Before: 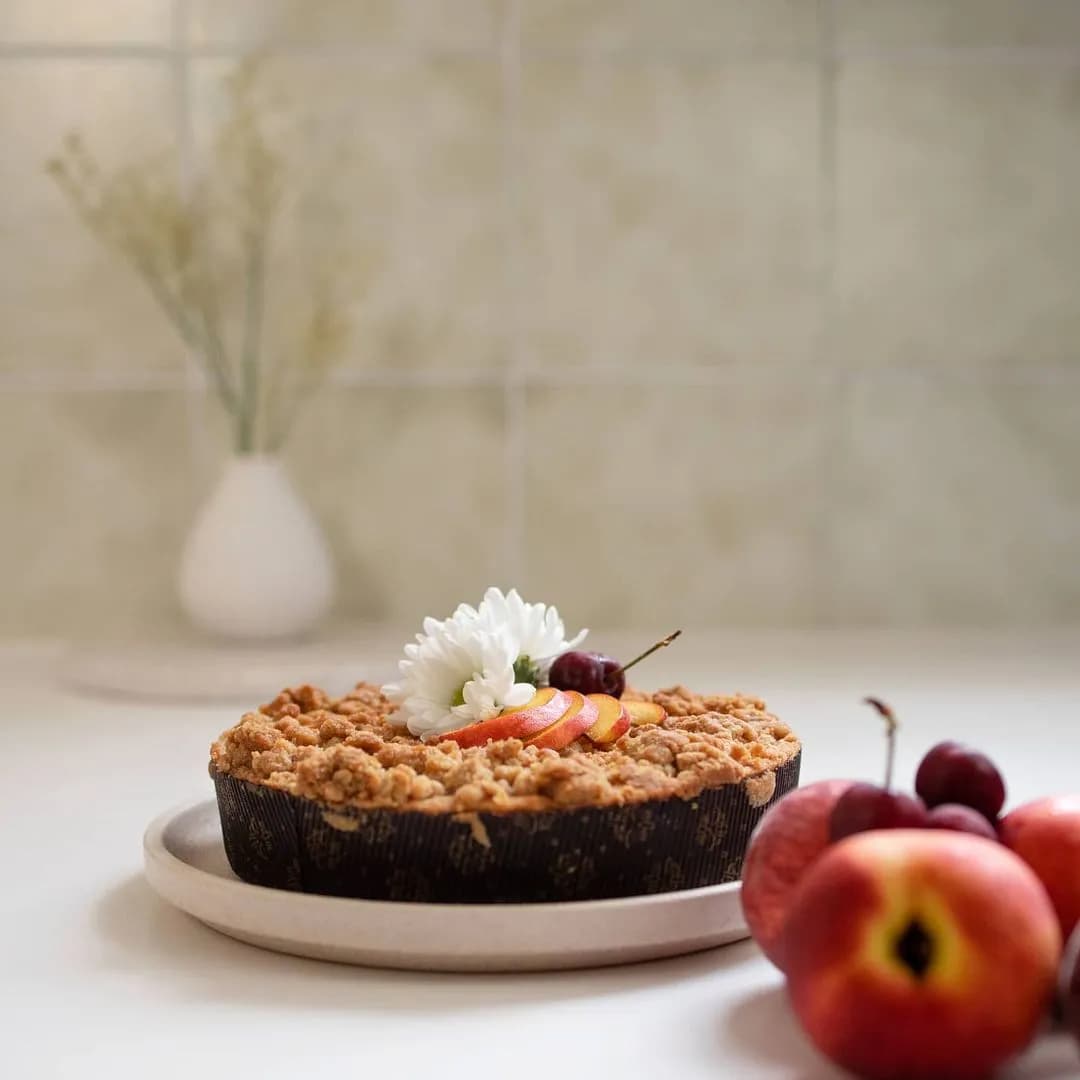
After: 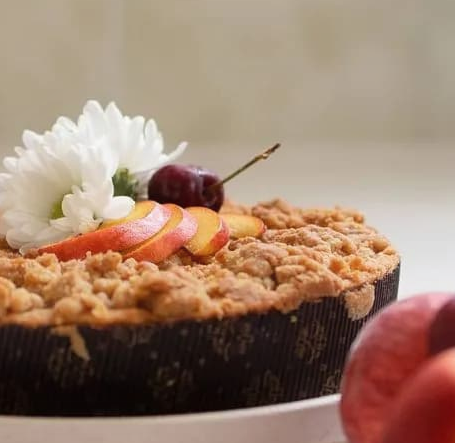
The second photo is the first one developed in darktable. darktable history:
crop: left 37.221%, top 45.169%, right 20.63%, bottom 13.777%
contrast equalizer: octaves 7, y [[0.6 ×6], [0.55 ×6], [0 ×6], [0 ×6], [0 ×6]], mix -0.3
